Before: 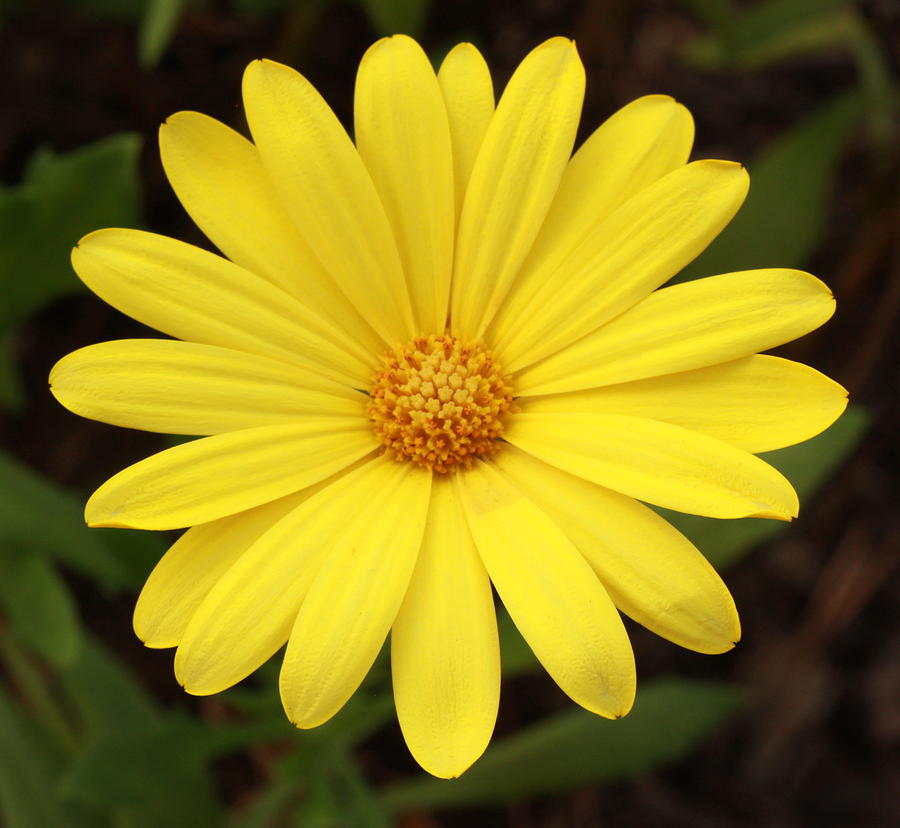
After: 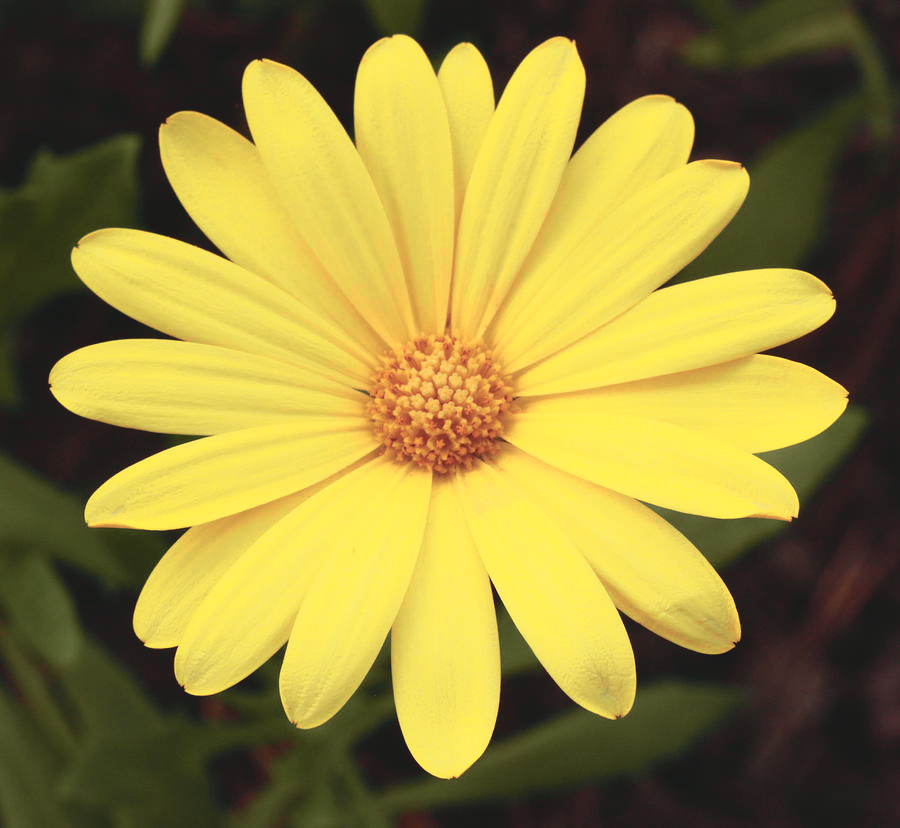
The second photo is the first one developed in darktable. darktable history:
exposure: black level correction -0.015, exposure -0.126 EV, compensate highlight preservation false
tone curve: curves: ch0 [(0, 0) (0.105, 0.068) (0.195, 0.162) (0.283, 0.283) (0.384, 0.404) (0.485, 0.531) (0.638, 0.681) (0.795, 0.879) (1, 0.977)]; ch1 [(0, 0) (0.161, 0.092) (0.35, 0.33) (0.379, 0.401) (0.456, 0.469) (0.504, 0.501) (0.512, 0.523) (0.58, 0.597) (0.635, 0.646) (1, 1)]; ch2 [(0, 0) (0.371, 0.362) (0.437, 0.437) (0.5, 0.5) (0.53, 0.523) (0.56, 0.58) (0.622, 0.606) (1, 1)], color space Lab, independent channels, preserve colors none
